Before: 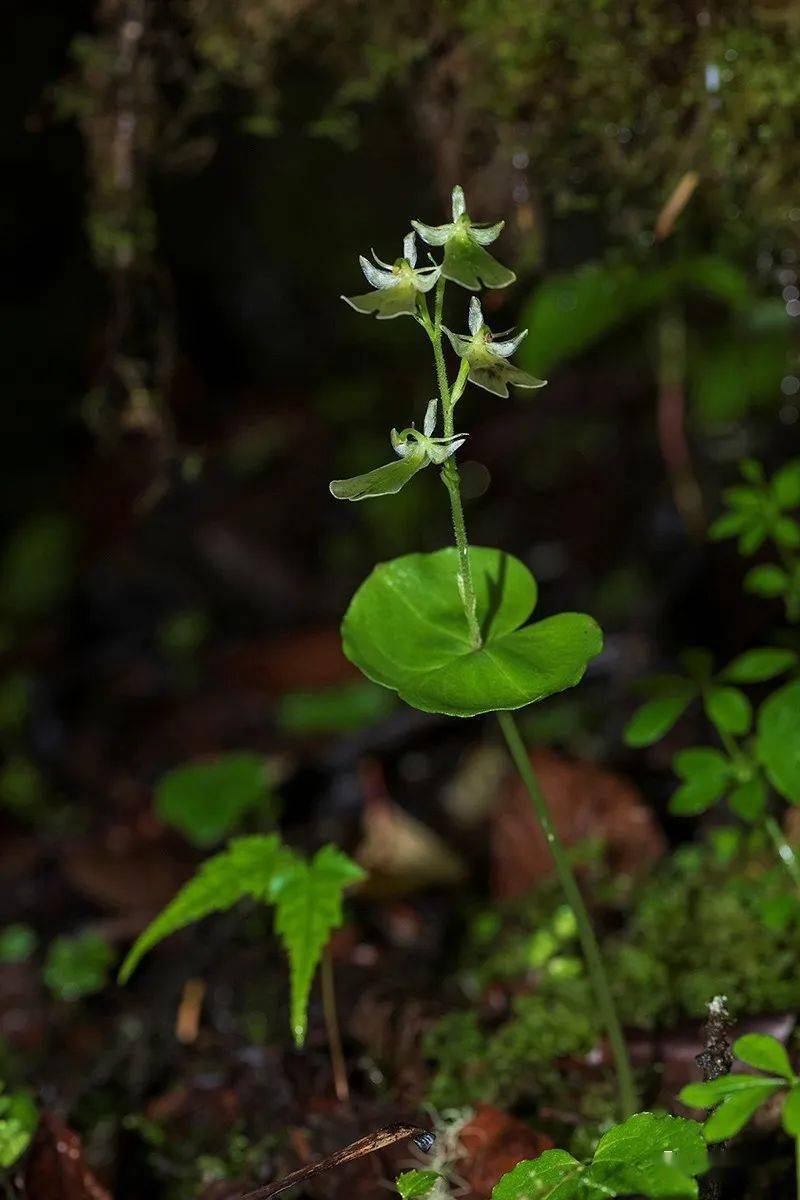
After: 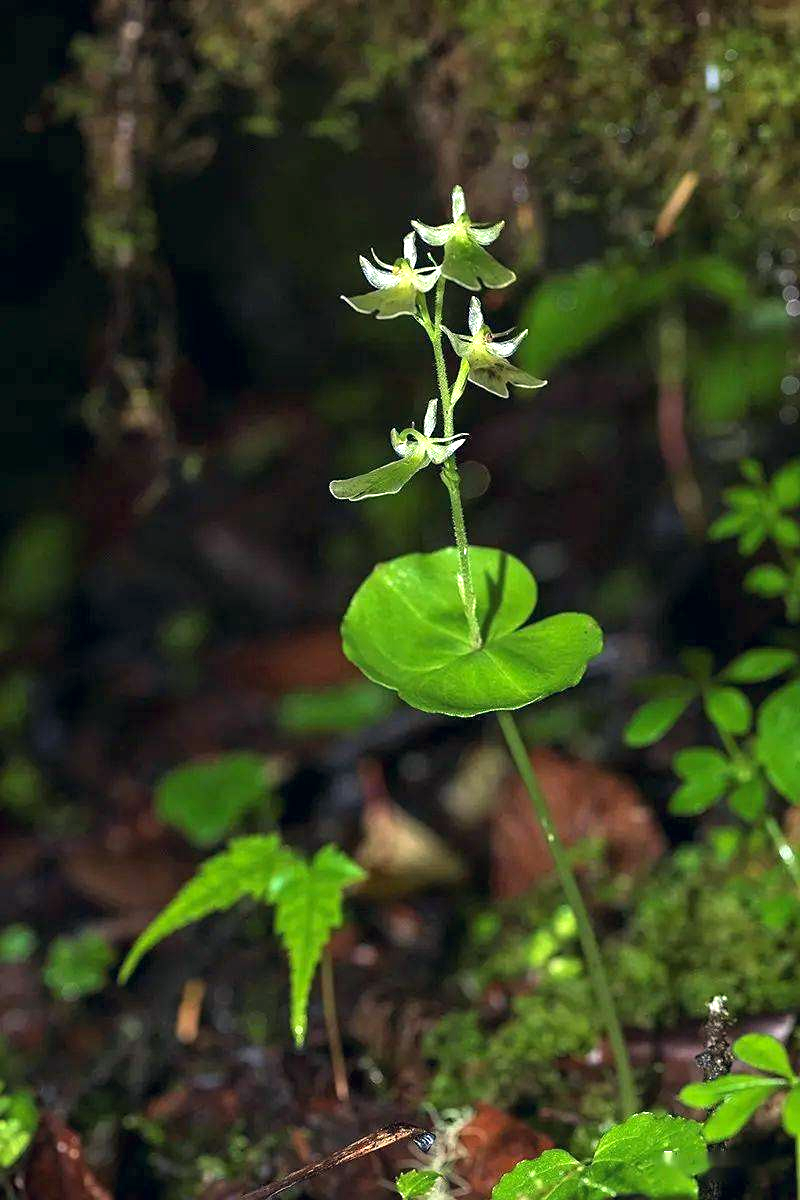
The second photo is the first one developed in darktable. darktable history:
sharpen: amount 0.203
color correction: highlights a* 0.265, highlights b* 2.66, shadows a* -1.41, shadows b* -4.65
exposure: black level correction 0, exposure 1.102 EV, compensate exposure bias true, compensate highlight preservation false
